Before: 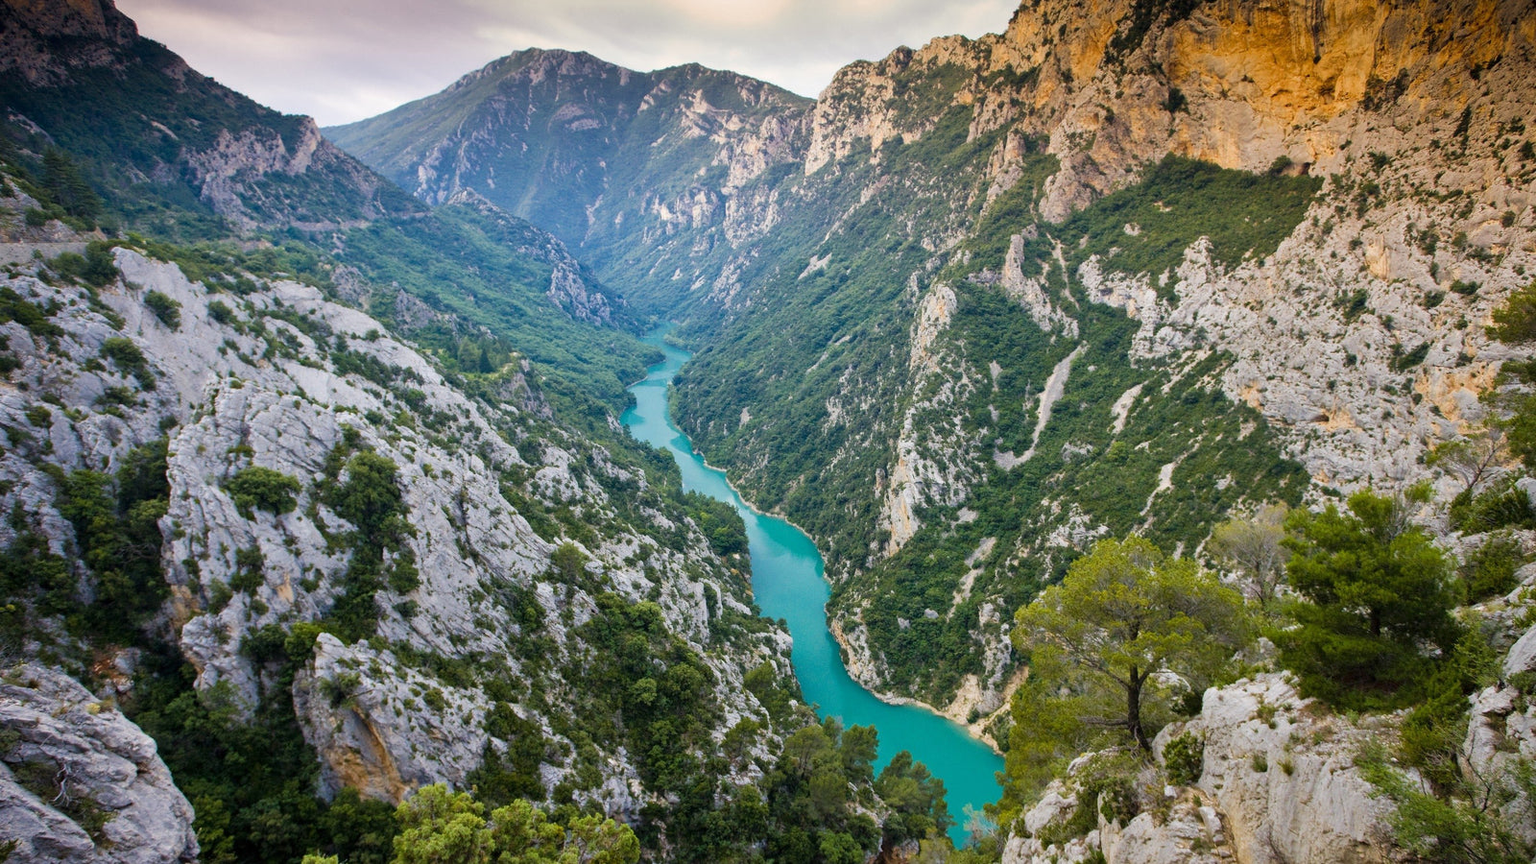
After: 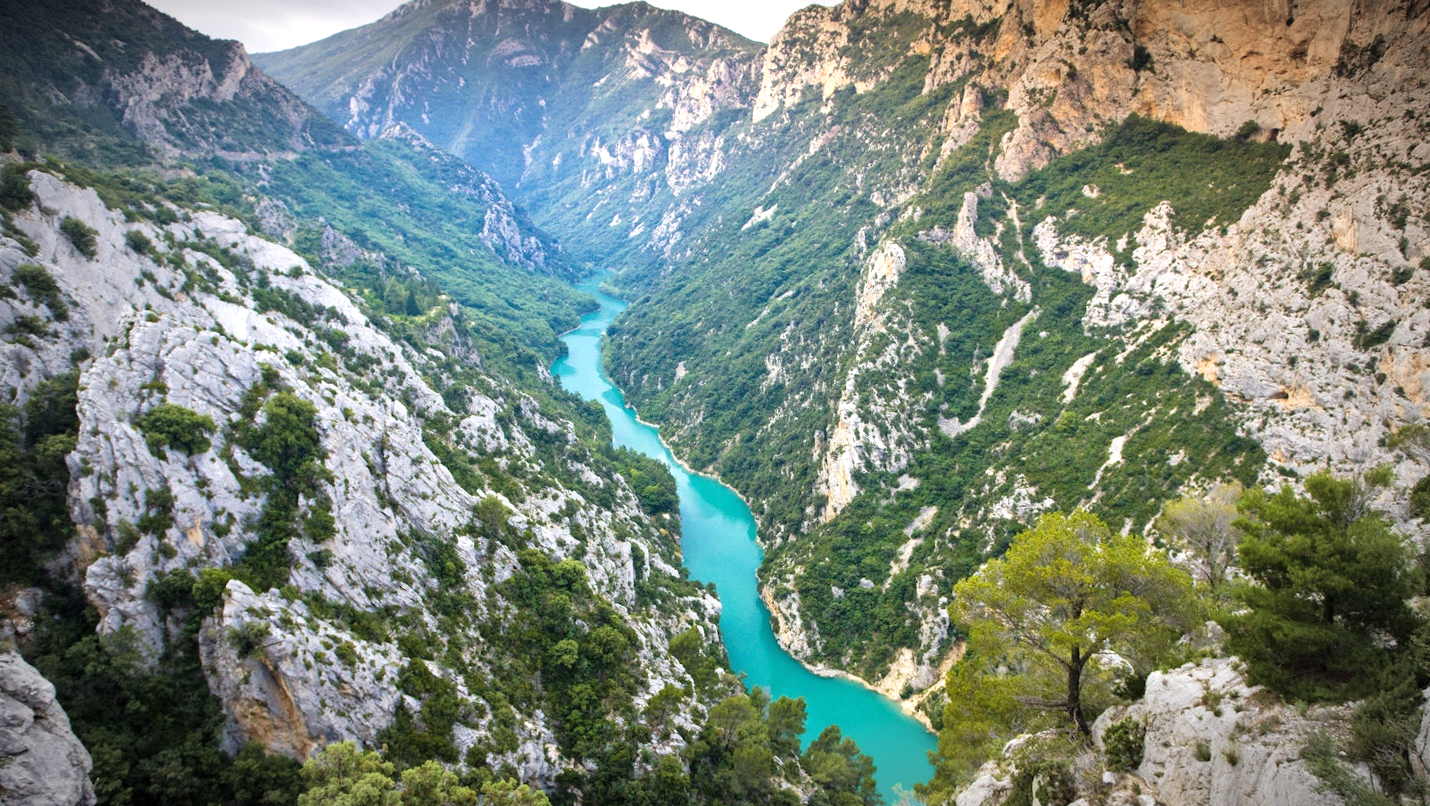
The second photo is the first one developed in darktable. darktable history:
vignetting: fall-off start 70.04%, width/height ratio 1.335
exposure: black level correction 0, exposure 0.691 EV, compensate highlight preservation false
crop and rotate: angle -2.14°, left 3.129%, top 4.098%, right 1.571%, bottom 0.425%
